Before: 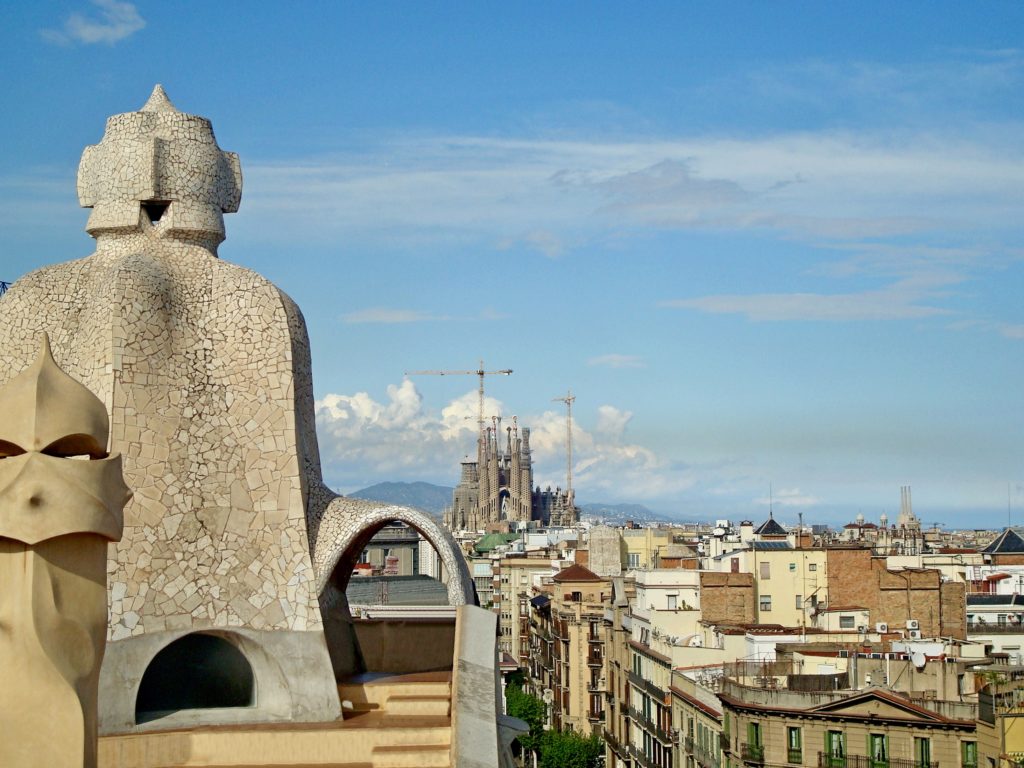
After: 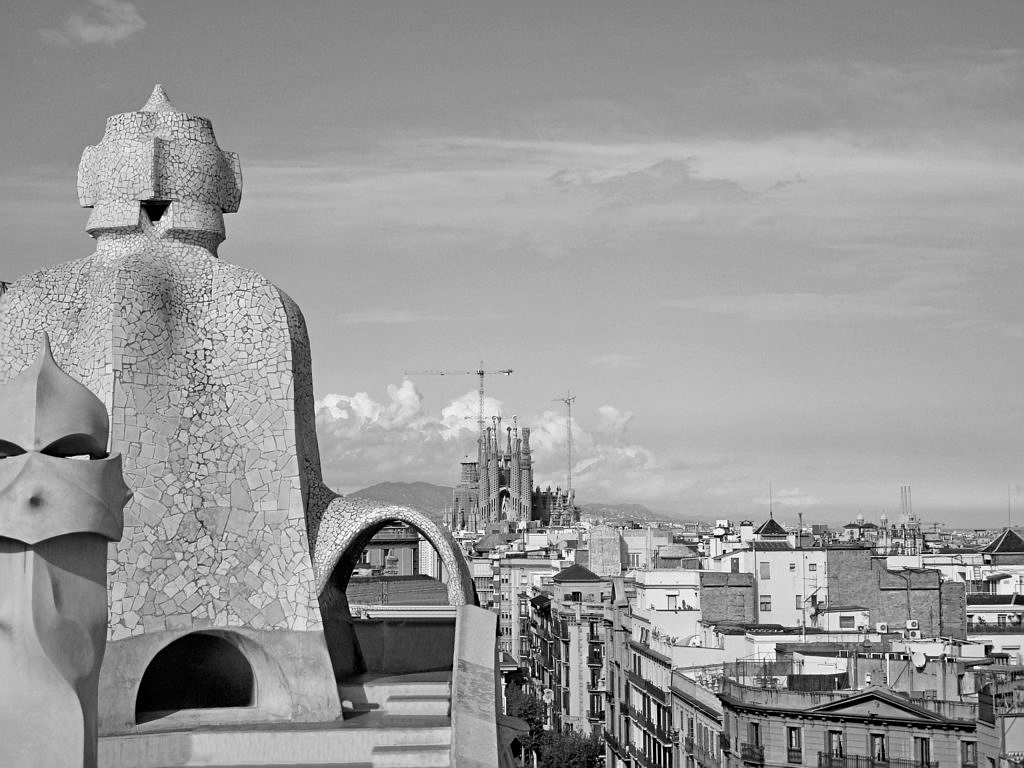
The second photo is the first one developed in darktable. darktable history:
monochrome: on, module defaults
sharpen: radius 1.272, amount 0.305, threshold 0
